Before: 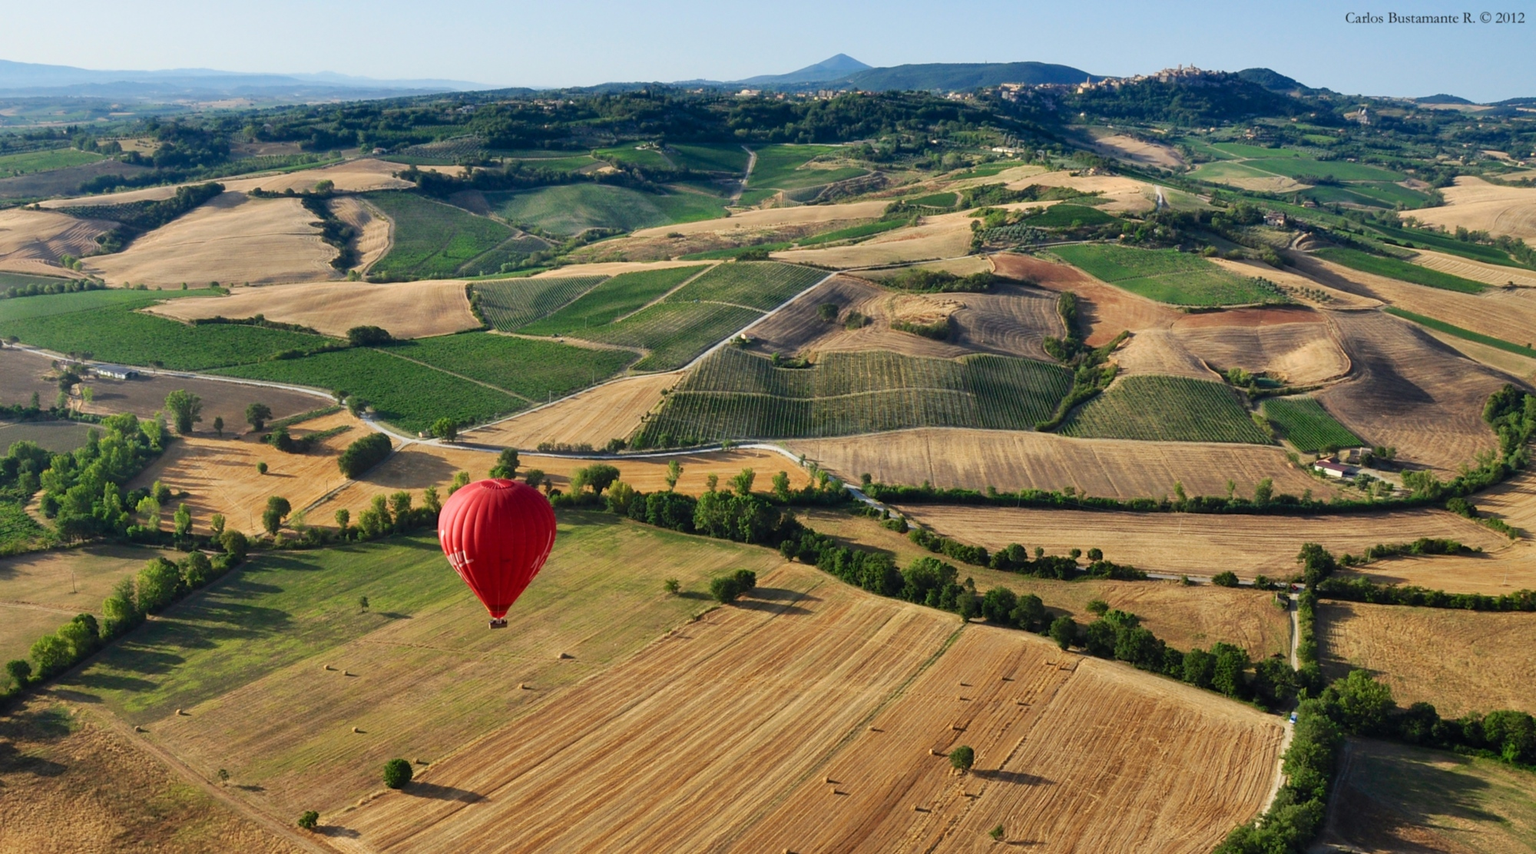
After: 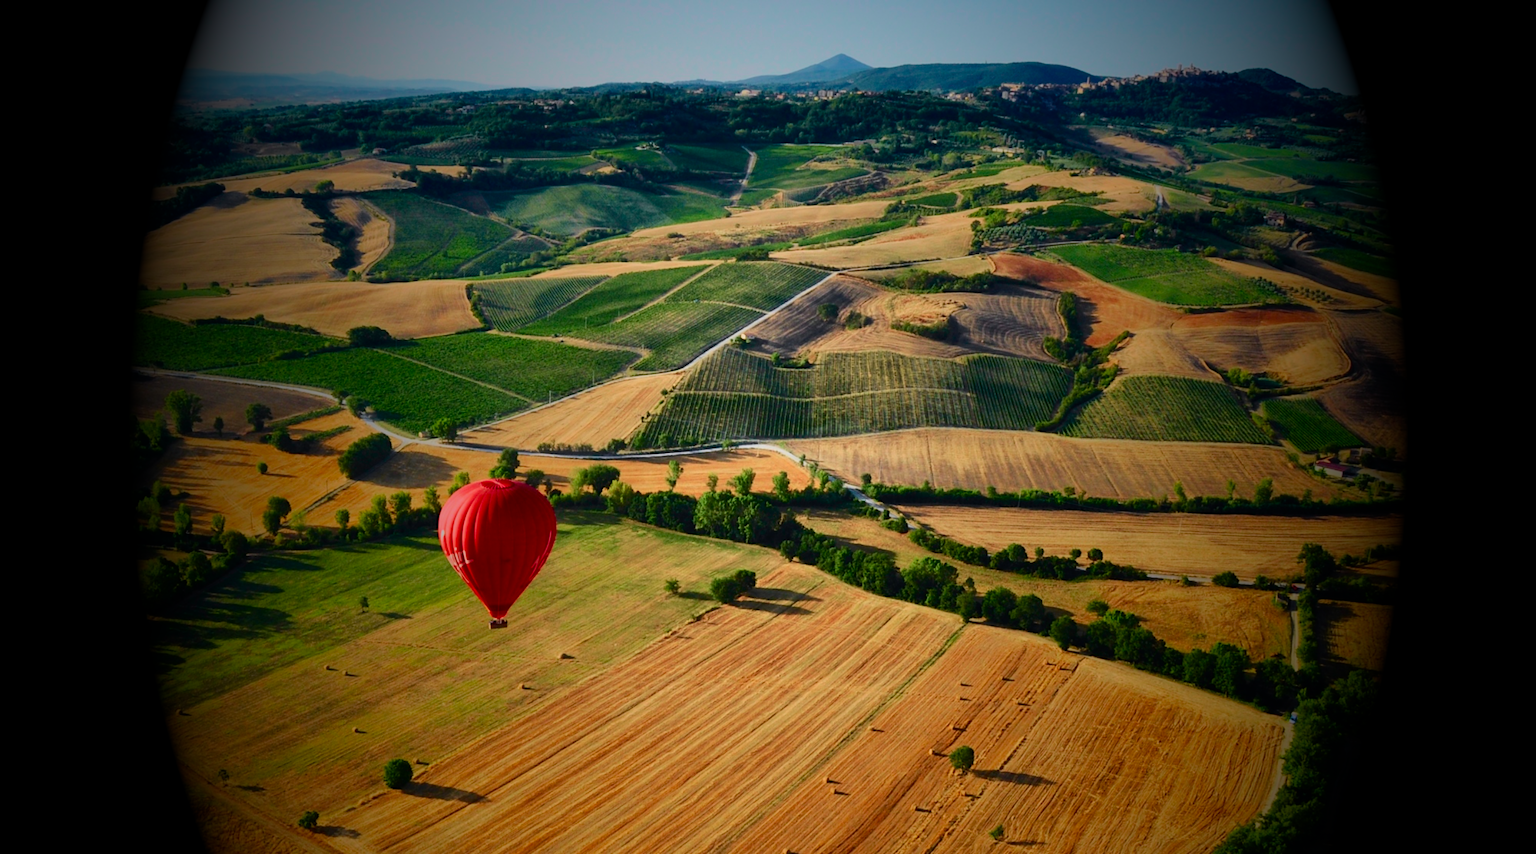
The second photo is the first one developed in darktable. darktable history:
tone curve: curves: ch0 [(0, 0.012) (0.052, 0.04) (0.107, 0.086) (0.276, 0.265) (0.461, 0.531) (0.718, 0.79) (0.921, 0.909) (0.999, 0.951)]; ch1 [(0, 0) (0.339, 0.298) (0.402, 0.363) (0.444, 0.415) (0.485, 0.469) (0.494, 0.493) (0.504, 0.501) (0.525, 0.534) (0.555, 0.587) (0.594, 0.647) (1, 1)]; ch2 [(0, 0) (0.48, 0.48) (0.504, 0.5) (0.535, 0.557) (0.581, 0.623) (0.649, 0.683) (0.824, 0.815) (1, 1)], color space Lab, independent channels, preserve colors none
graduated density: on, module defaults
vignetting: fall-off start 15.9%, fall-off radius 100%, brightness -1, saturation 0.5, width/height ratio 0.719
white balance: red 1.009, blue 1.027
